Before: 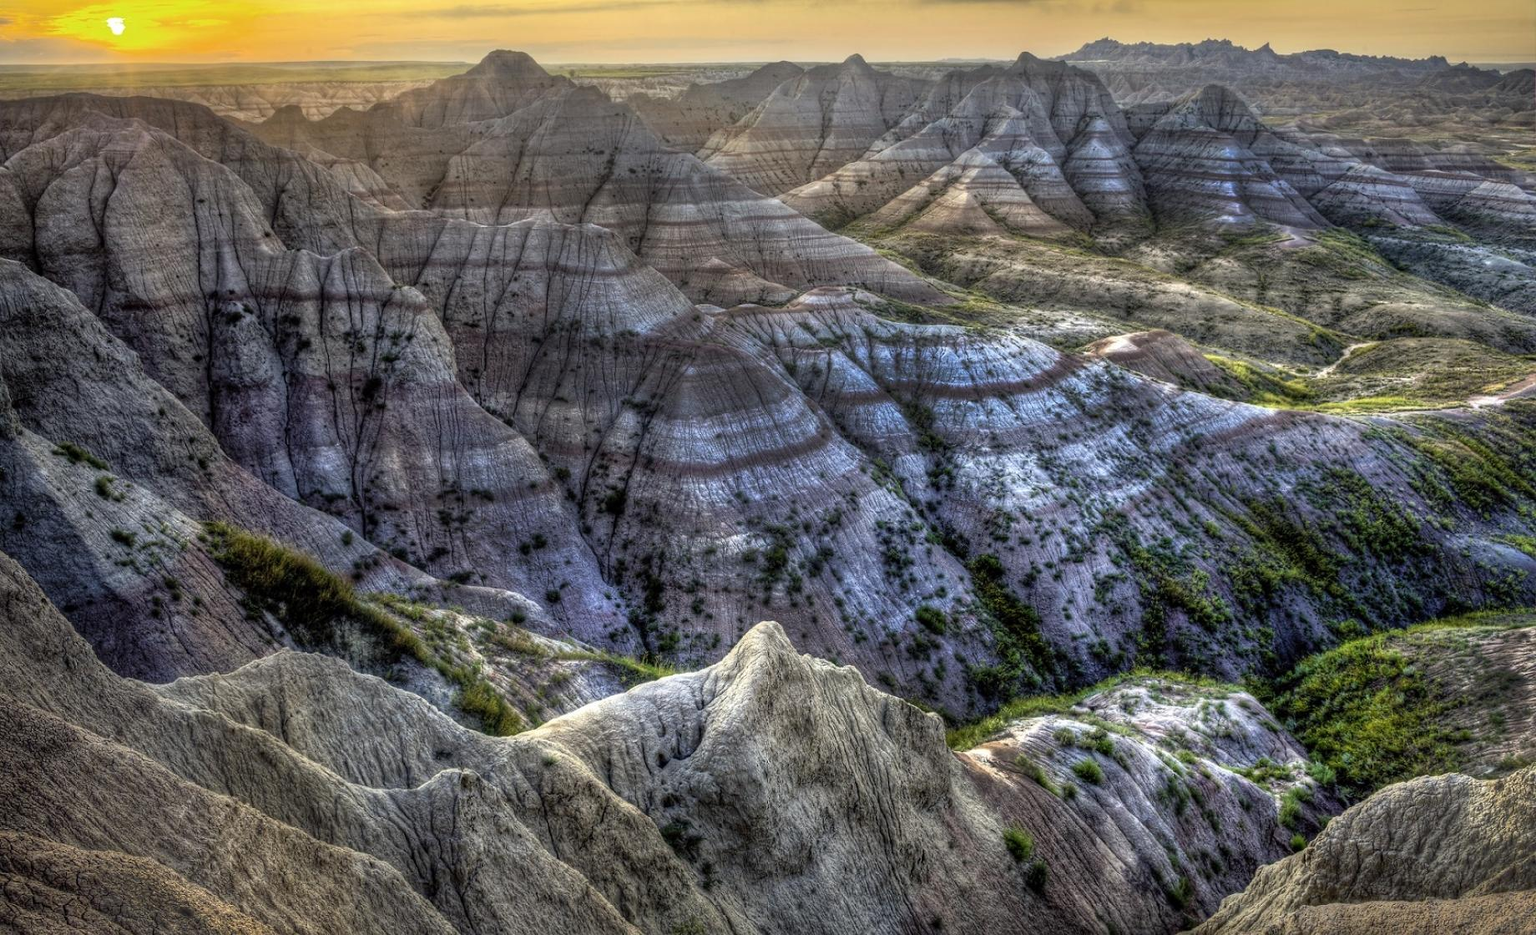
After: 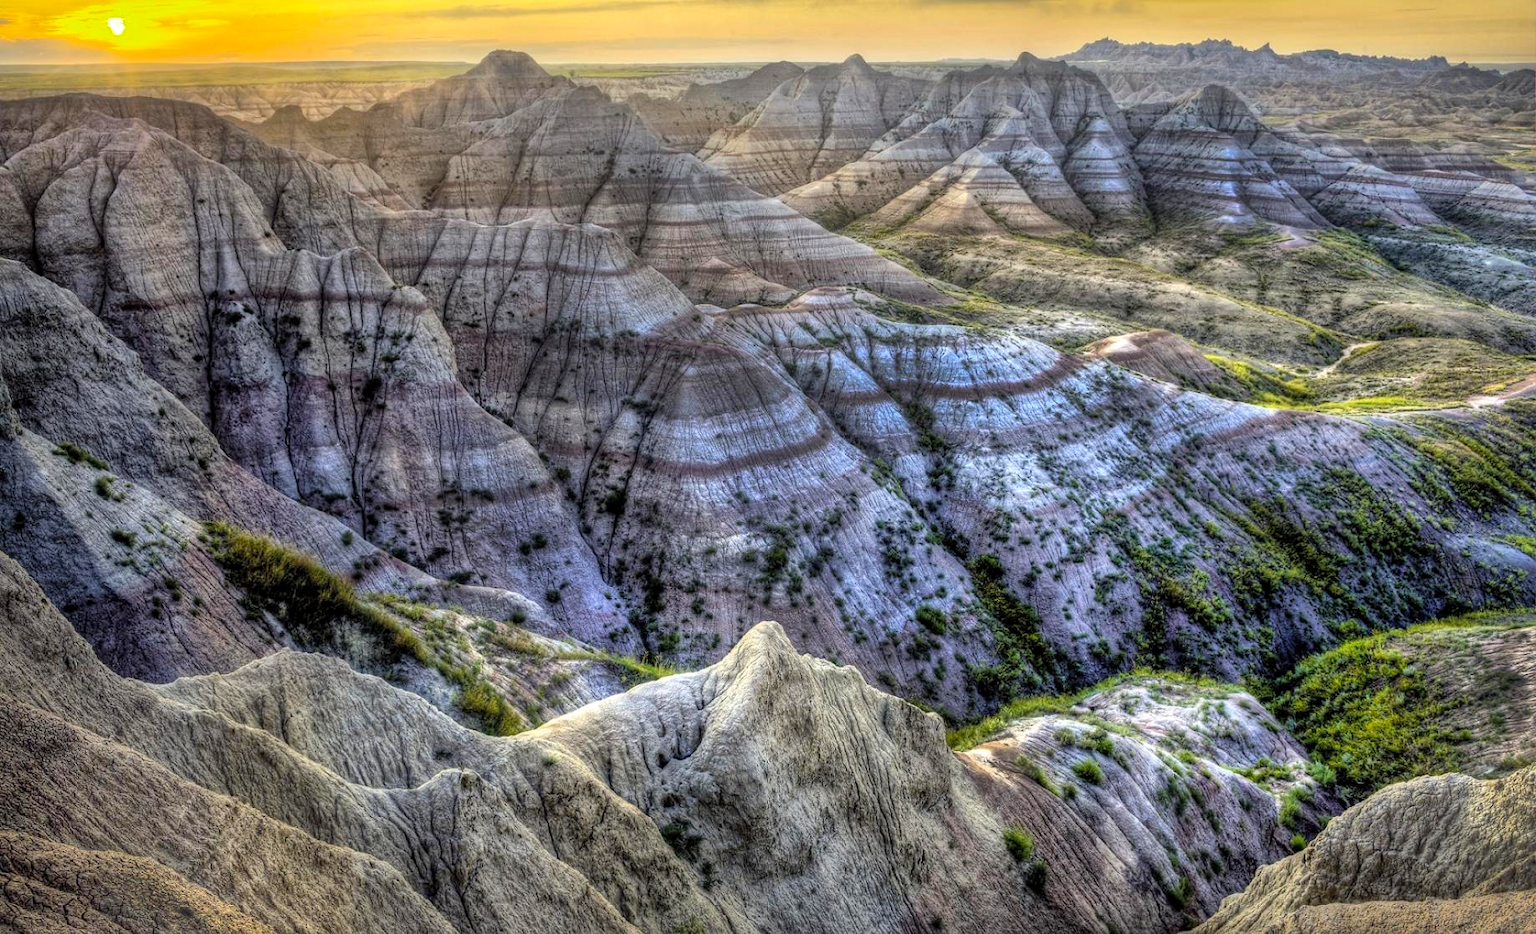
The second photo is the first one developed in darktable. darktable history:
global tonemap: drago (1, 100), detail 1
color balance rgb: perceptual saturation grading › global saturation 20%, global vibrance 20%
